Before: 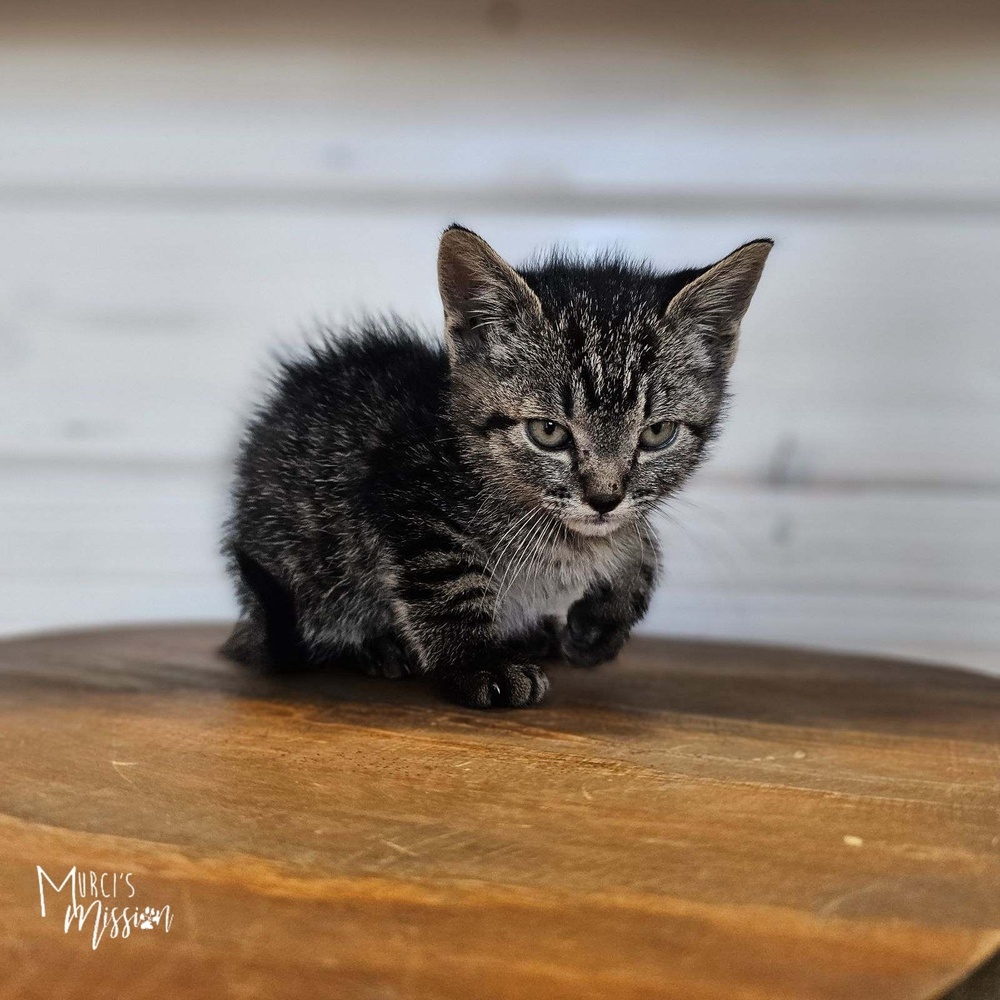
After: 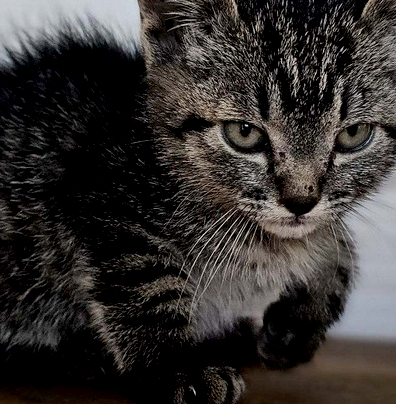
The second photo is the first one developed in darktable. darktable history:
crop: left 30.462%, top 29.804%, right 29.878%, bottom 29.794%
exposure: black level correction 0.009, exposure -0.164 EV, compensate highlight preservation false
